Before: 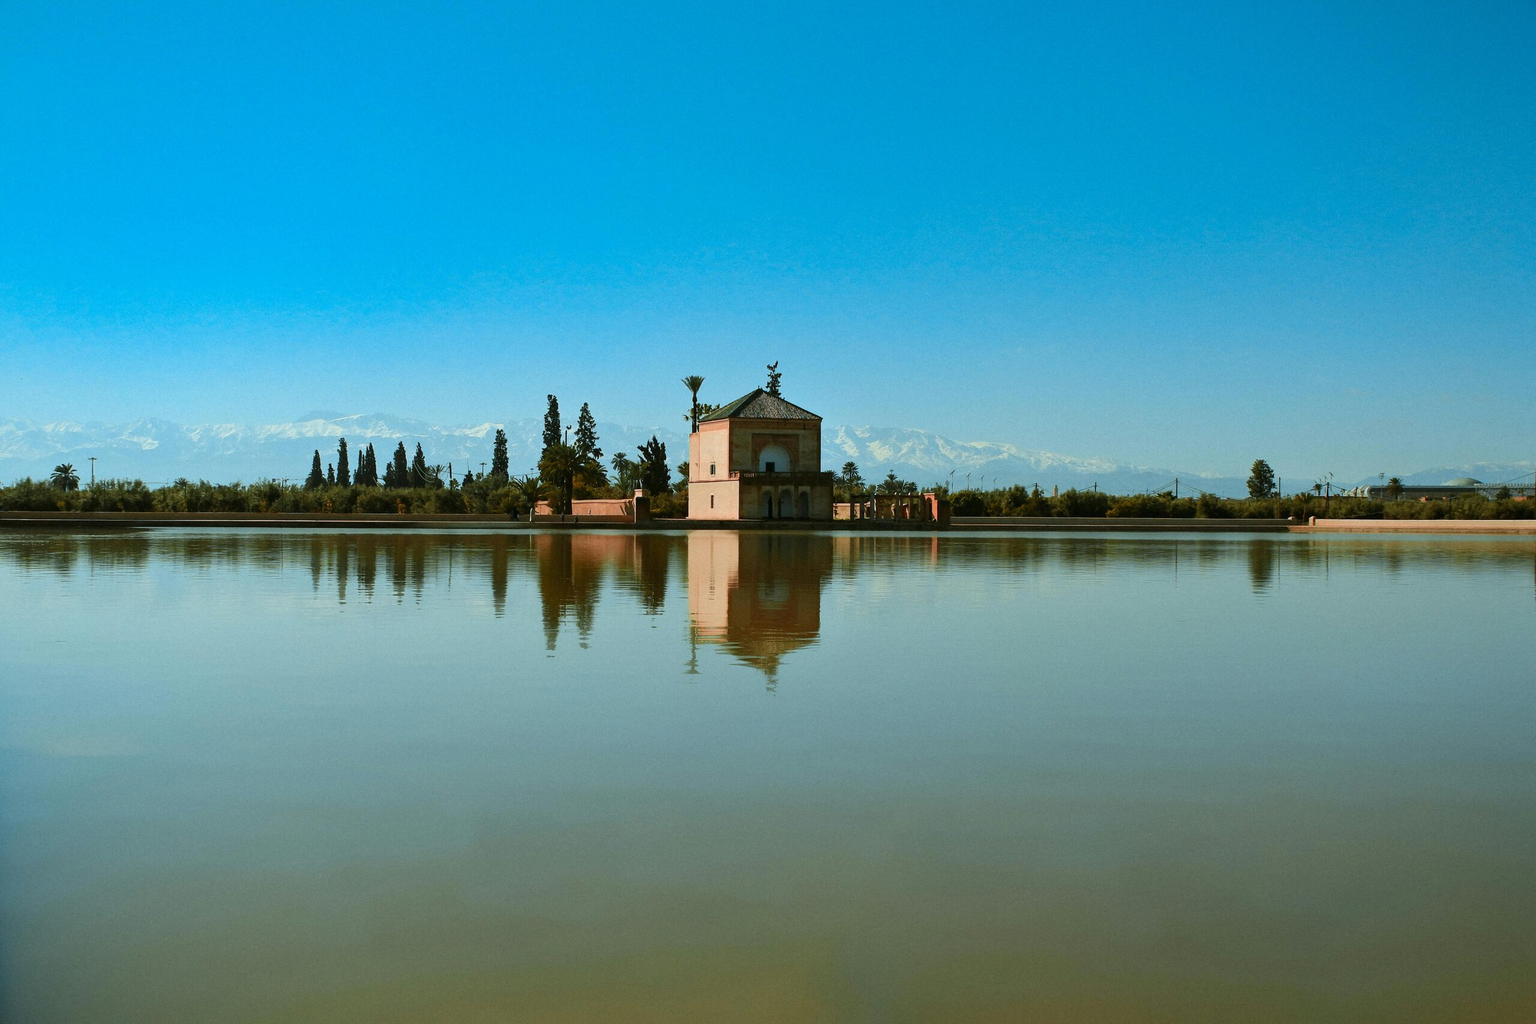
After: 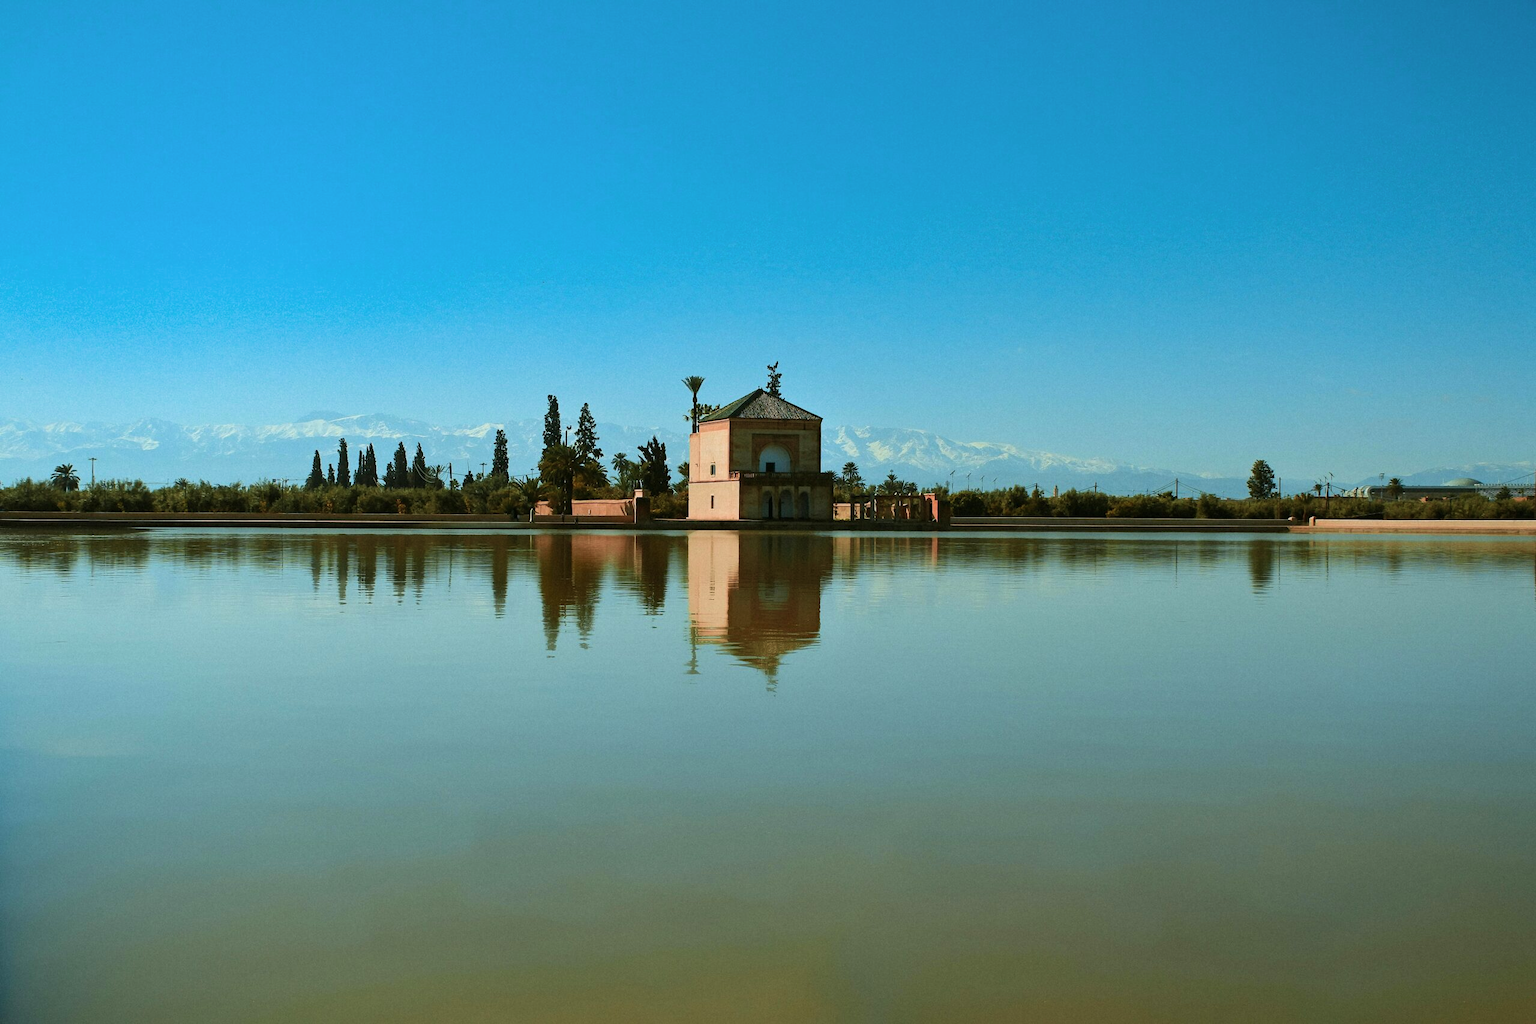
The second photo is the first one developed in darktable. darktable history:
contrast brightness saturation: saturation -0.086
velvia: on, module defaults
